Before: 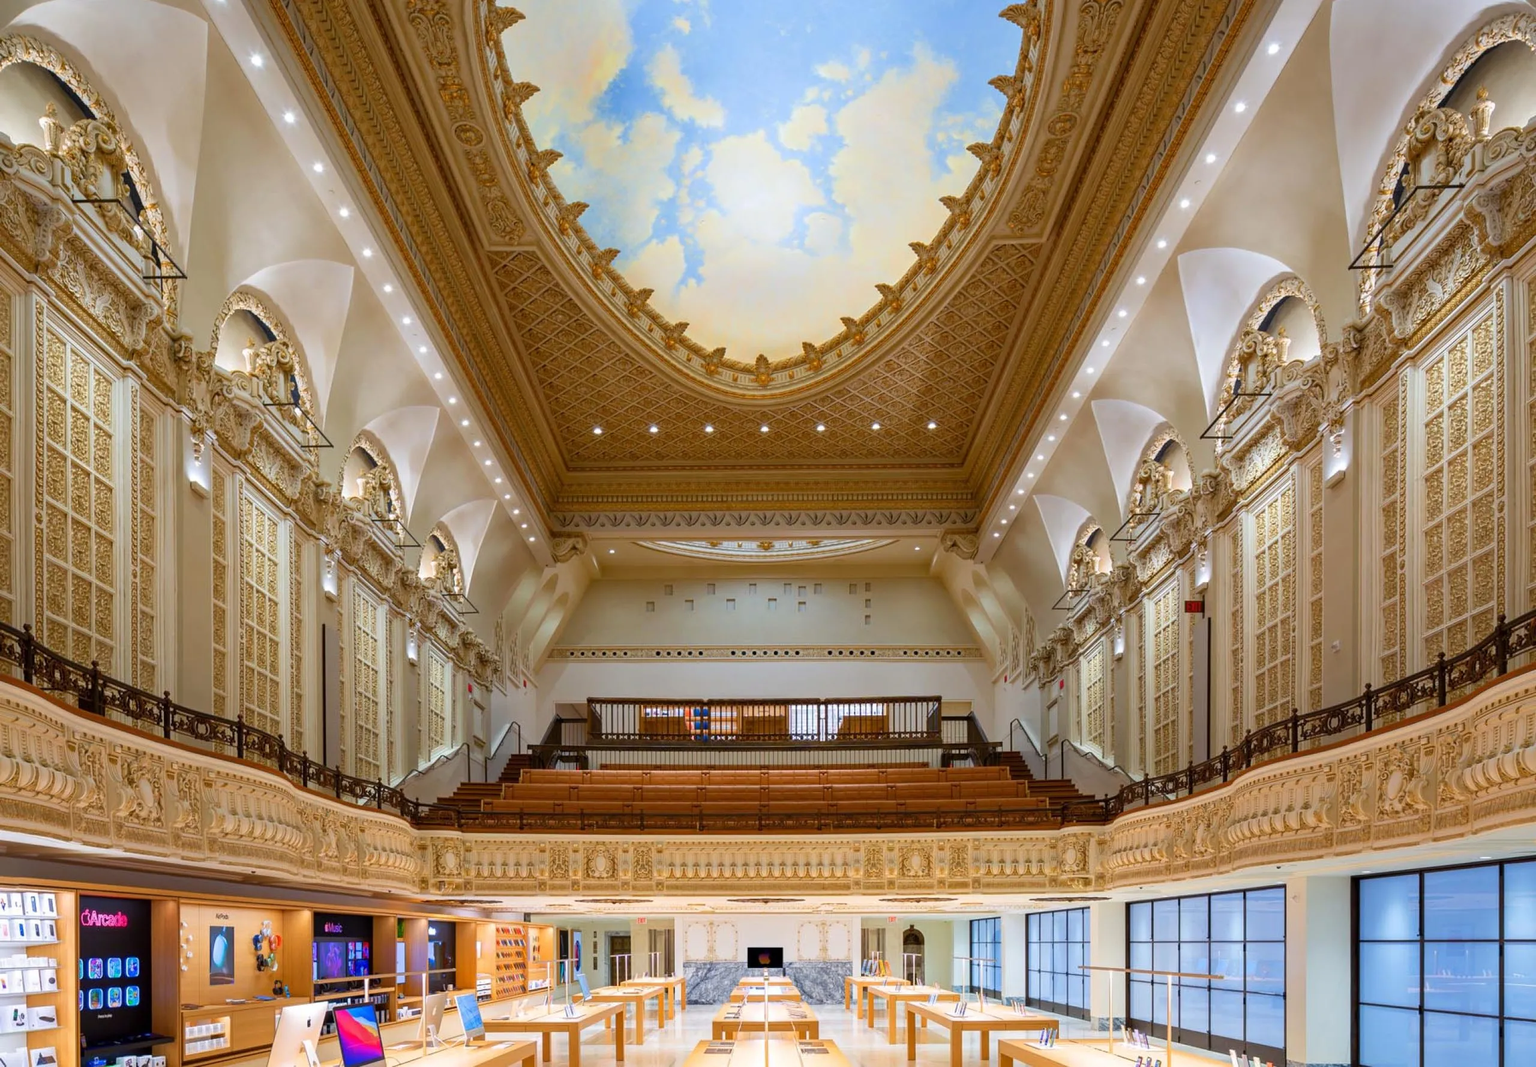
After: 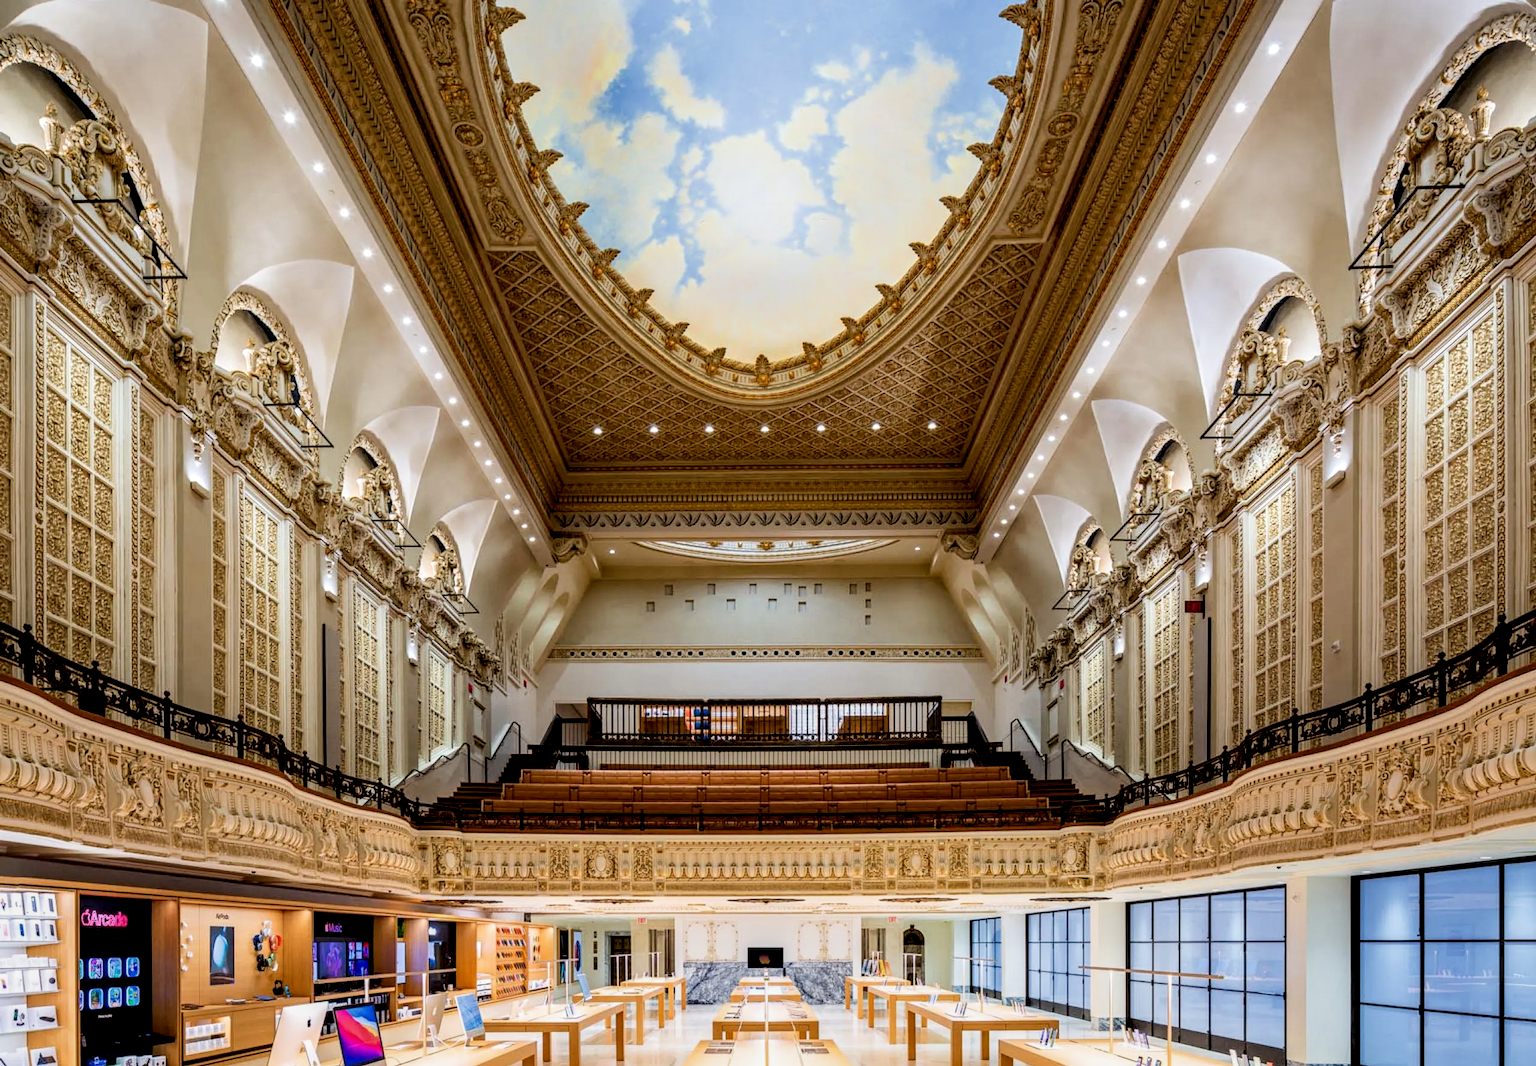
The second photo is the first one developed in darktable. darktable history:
filmic rgb: black relative exposure -7.65 EV, white relative exposure 4.56 EV, hardness 3.61, contrast 1.248
local contrast: highlights 60%, shadows 63%, detail 160%
